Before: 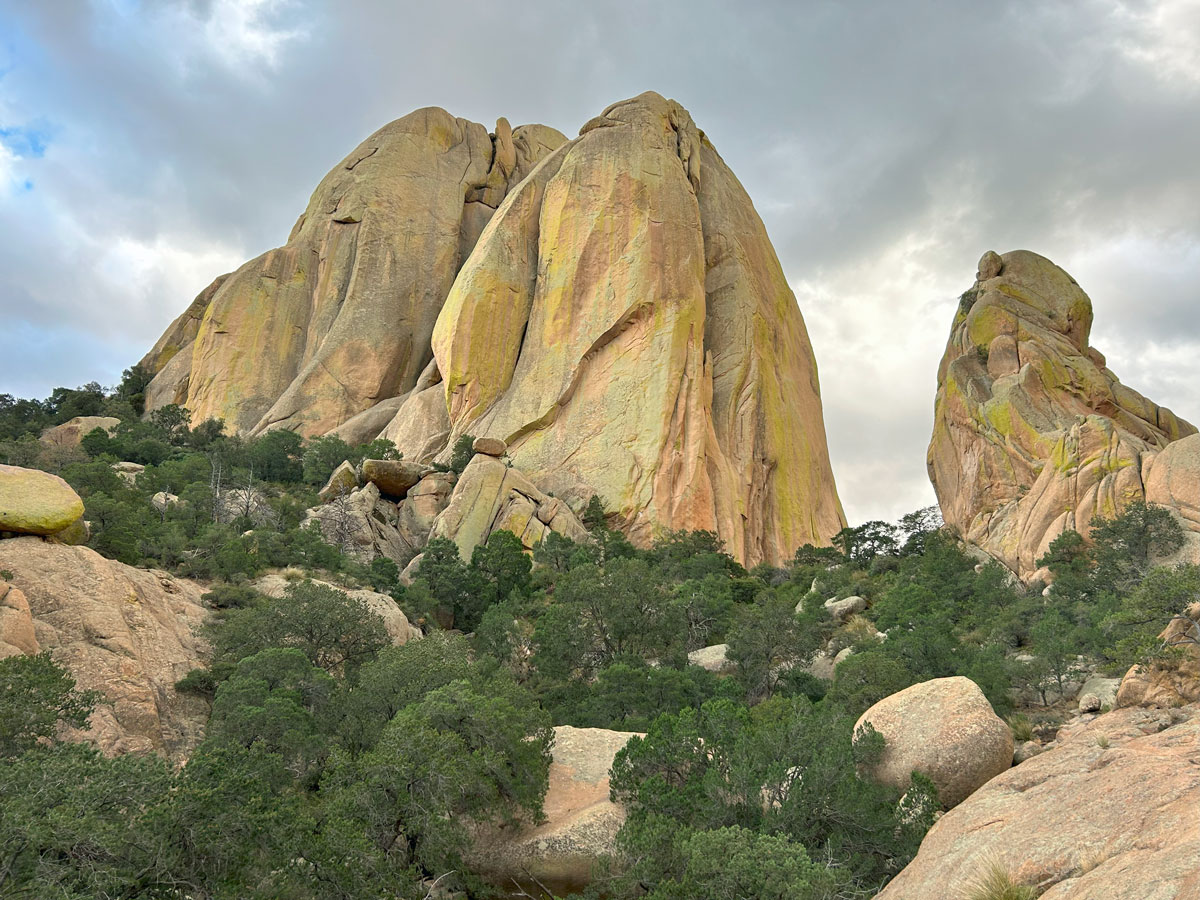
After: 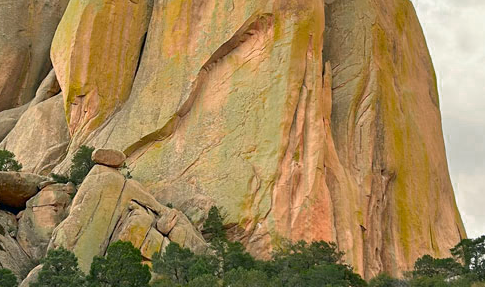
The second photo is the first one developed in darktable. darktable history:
crop: left 31.751%, top 32.172%, right 27.8%, bottom 35.83%
color zones: curves: ch0 [(0, 0.553) (0.123, 0.58) (0.23, 0.419) (0.468, 0.155) (0.605, 0.132) (0.723, 0.063) (0.833, 0.172) (0.921, 0.468)]; ch1 [(0.025, 0.645) (0.229, 0.584) (0.326, 0.551) (0.537, 0.446) (0.599, 0.911) (0.708, 1) (0.805, 0.944)]; ch2 [(0.086, 0.468) (0.254, 0.464) (0.638, 0.564) (0.702, 0.592) (0.768, 0.564)]
